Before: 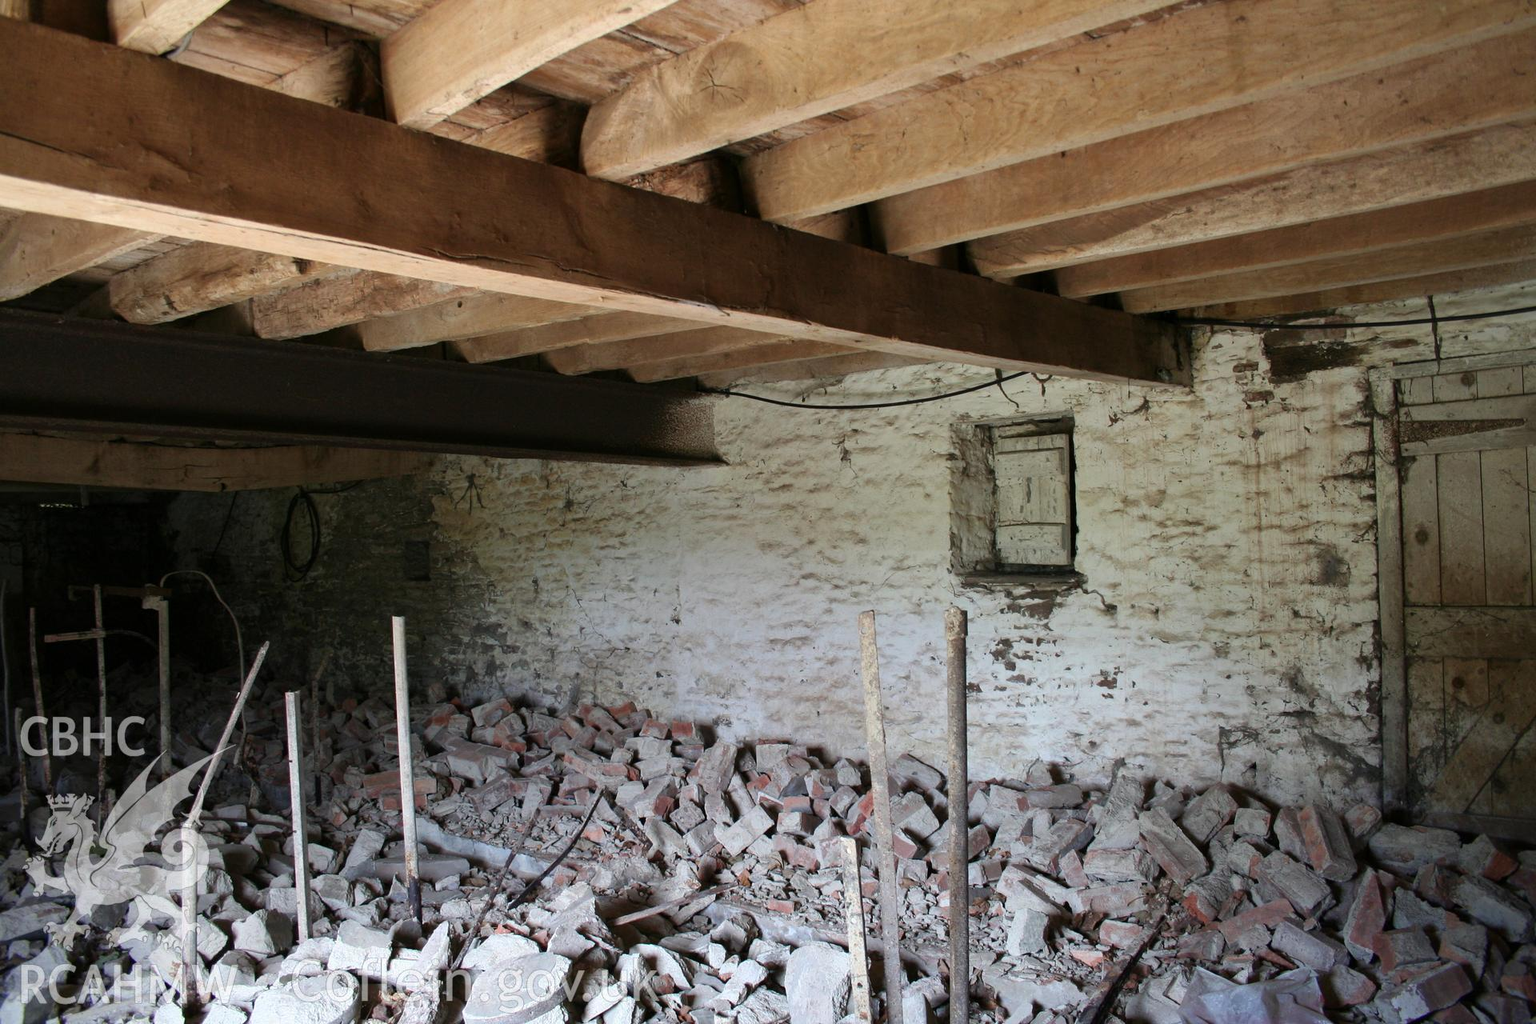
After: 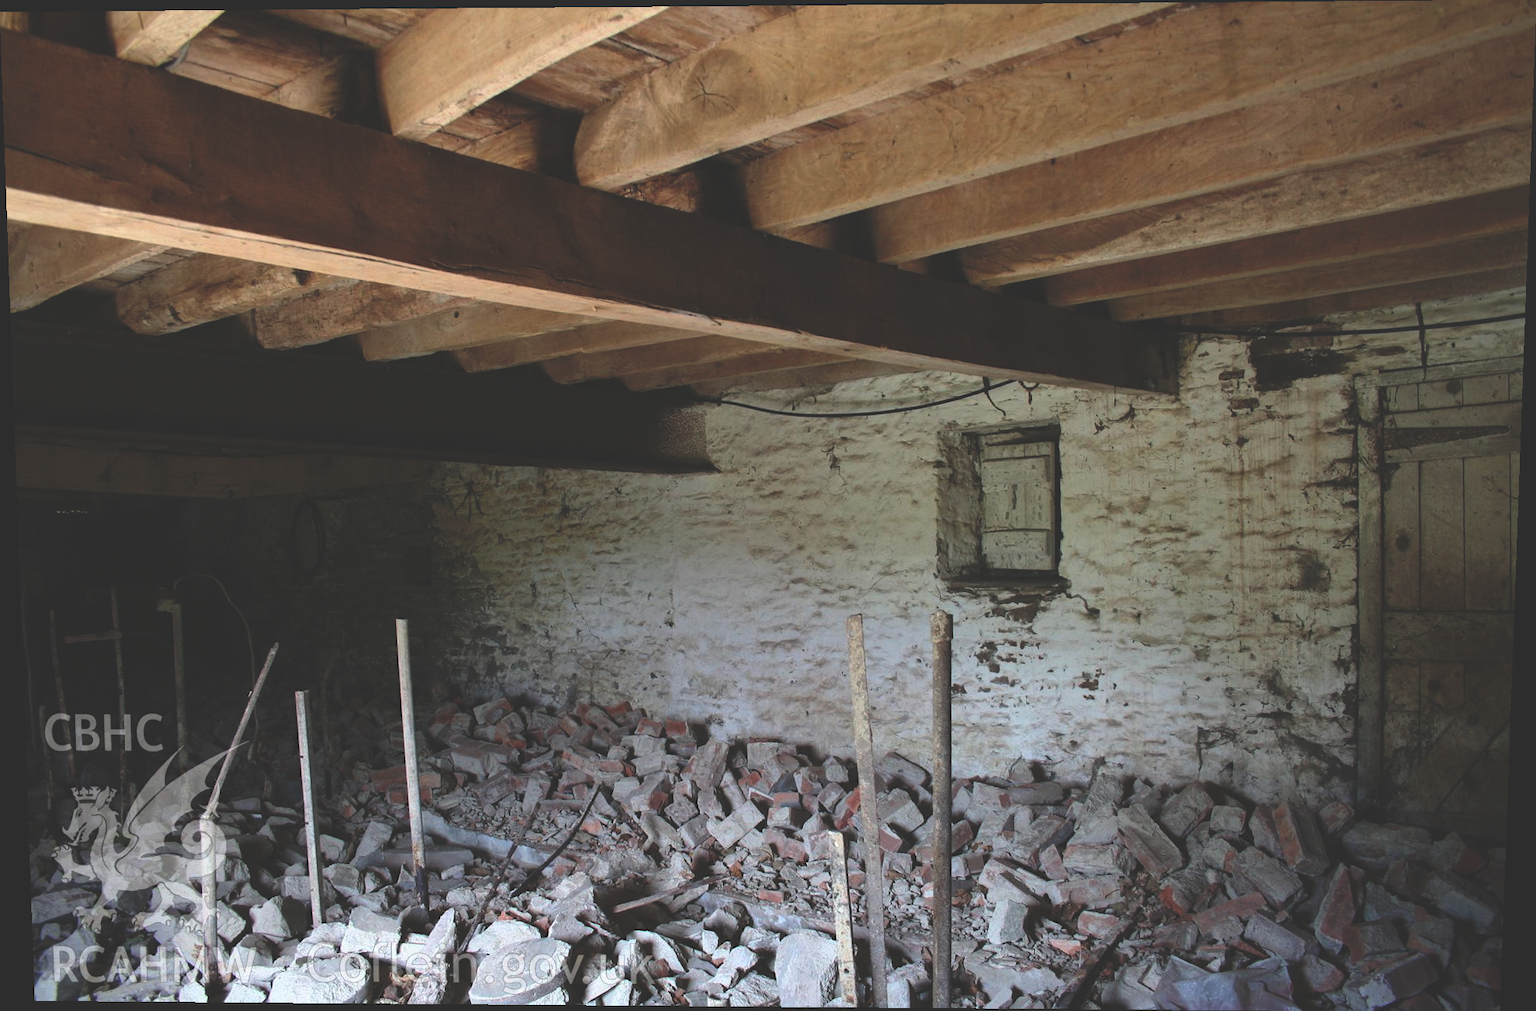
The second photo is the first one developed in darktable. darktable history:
rgb curve: curves: ch0 [(0, 0.186) (0.314, 0.284) (0.775, 0.708) (1, 1)], compensate middle gray true, preserve colors none
rotate and perspective: lens shift (vertical) 0.048, lens shift (horizontal) -0.024, automatic cropping off
